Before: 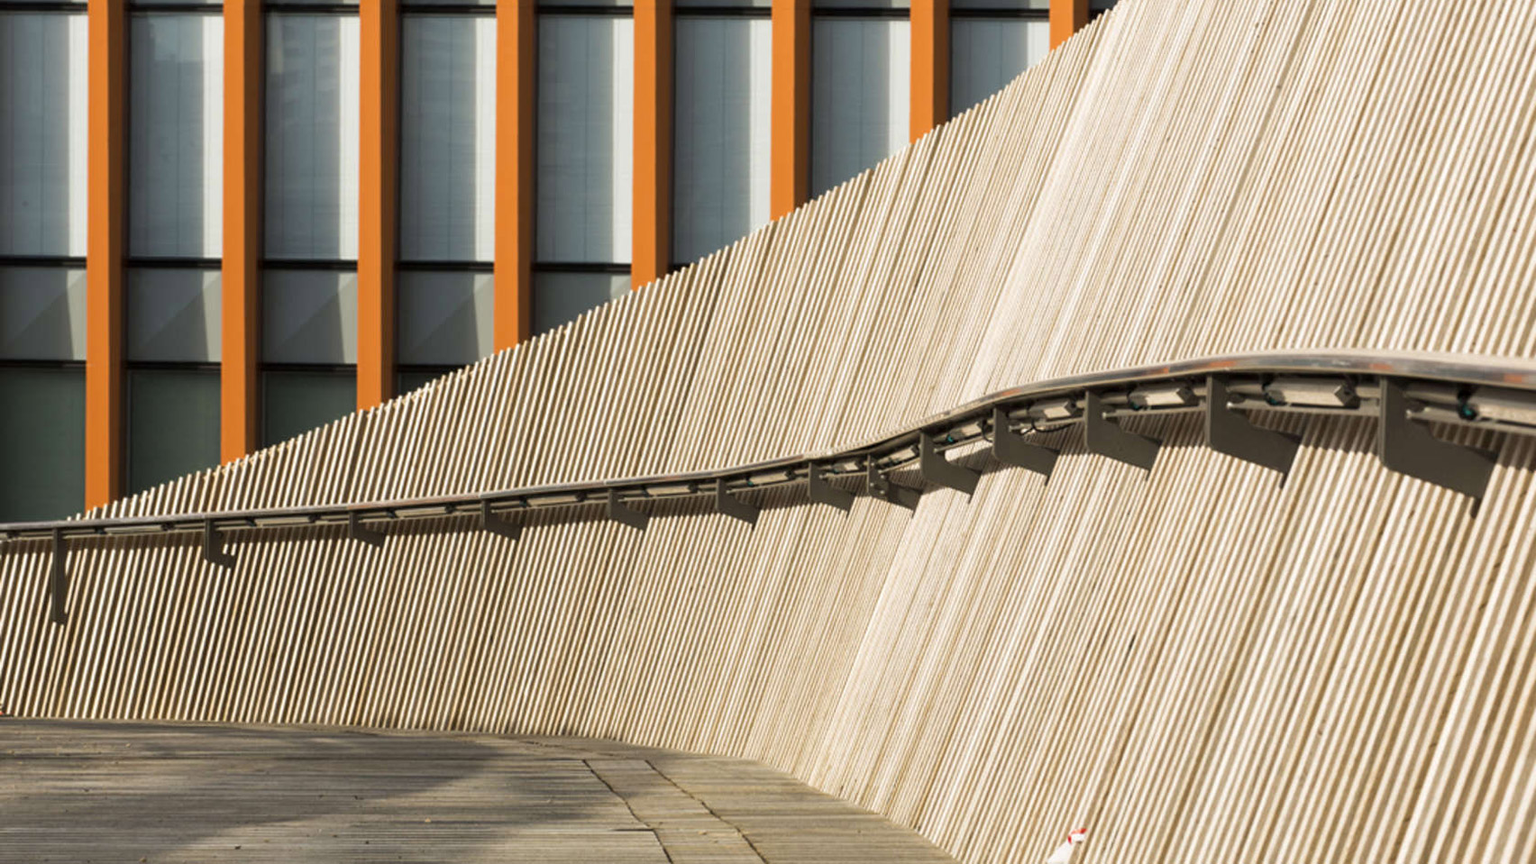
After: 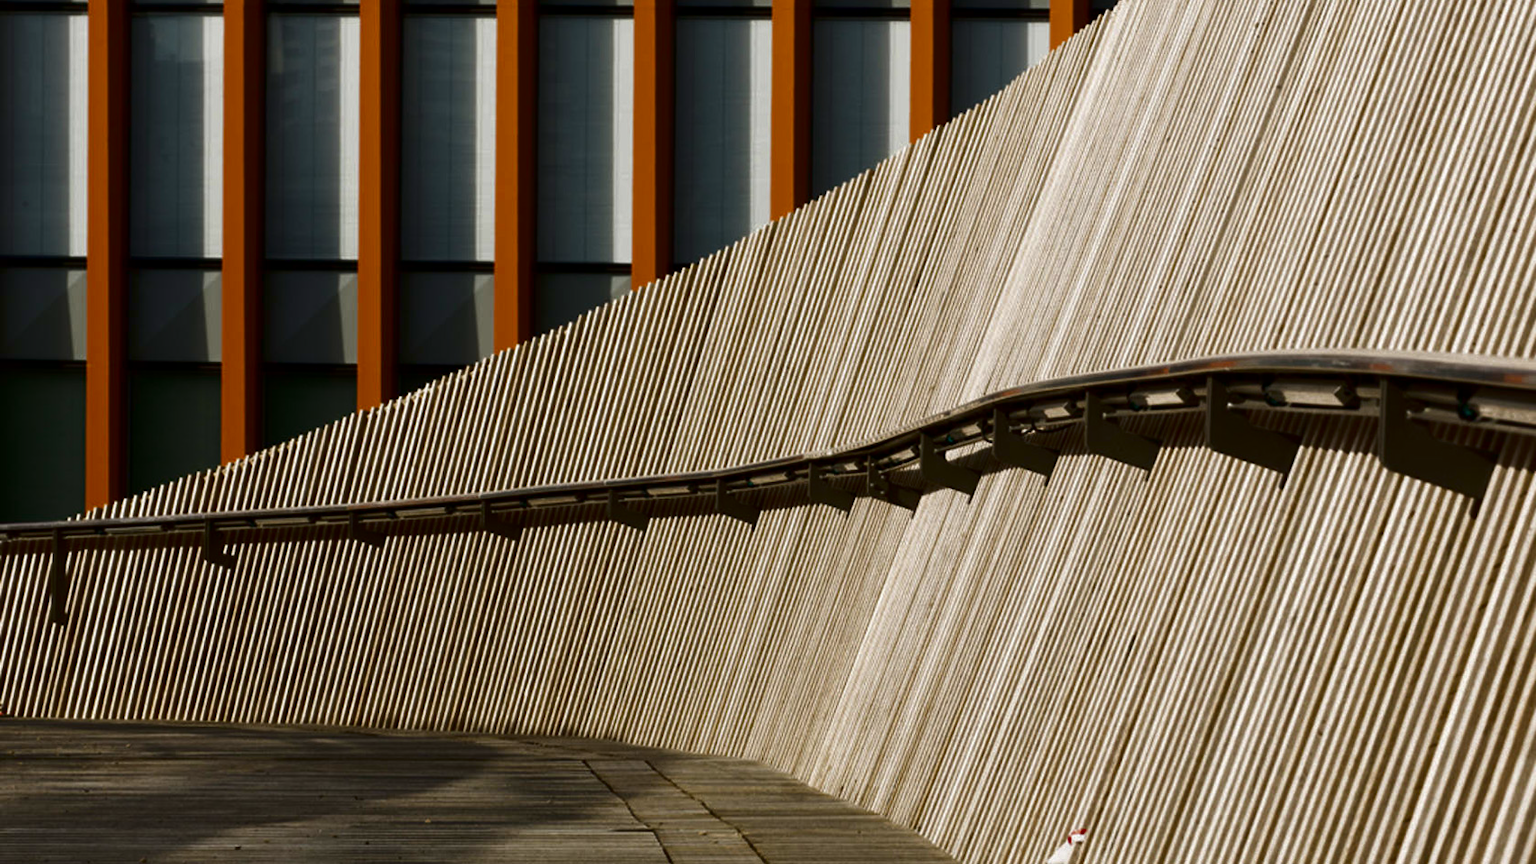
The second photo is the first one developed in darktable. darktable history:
contrast brightness saturation: brightness -0.539
